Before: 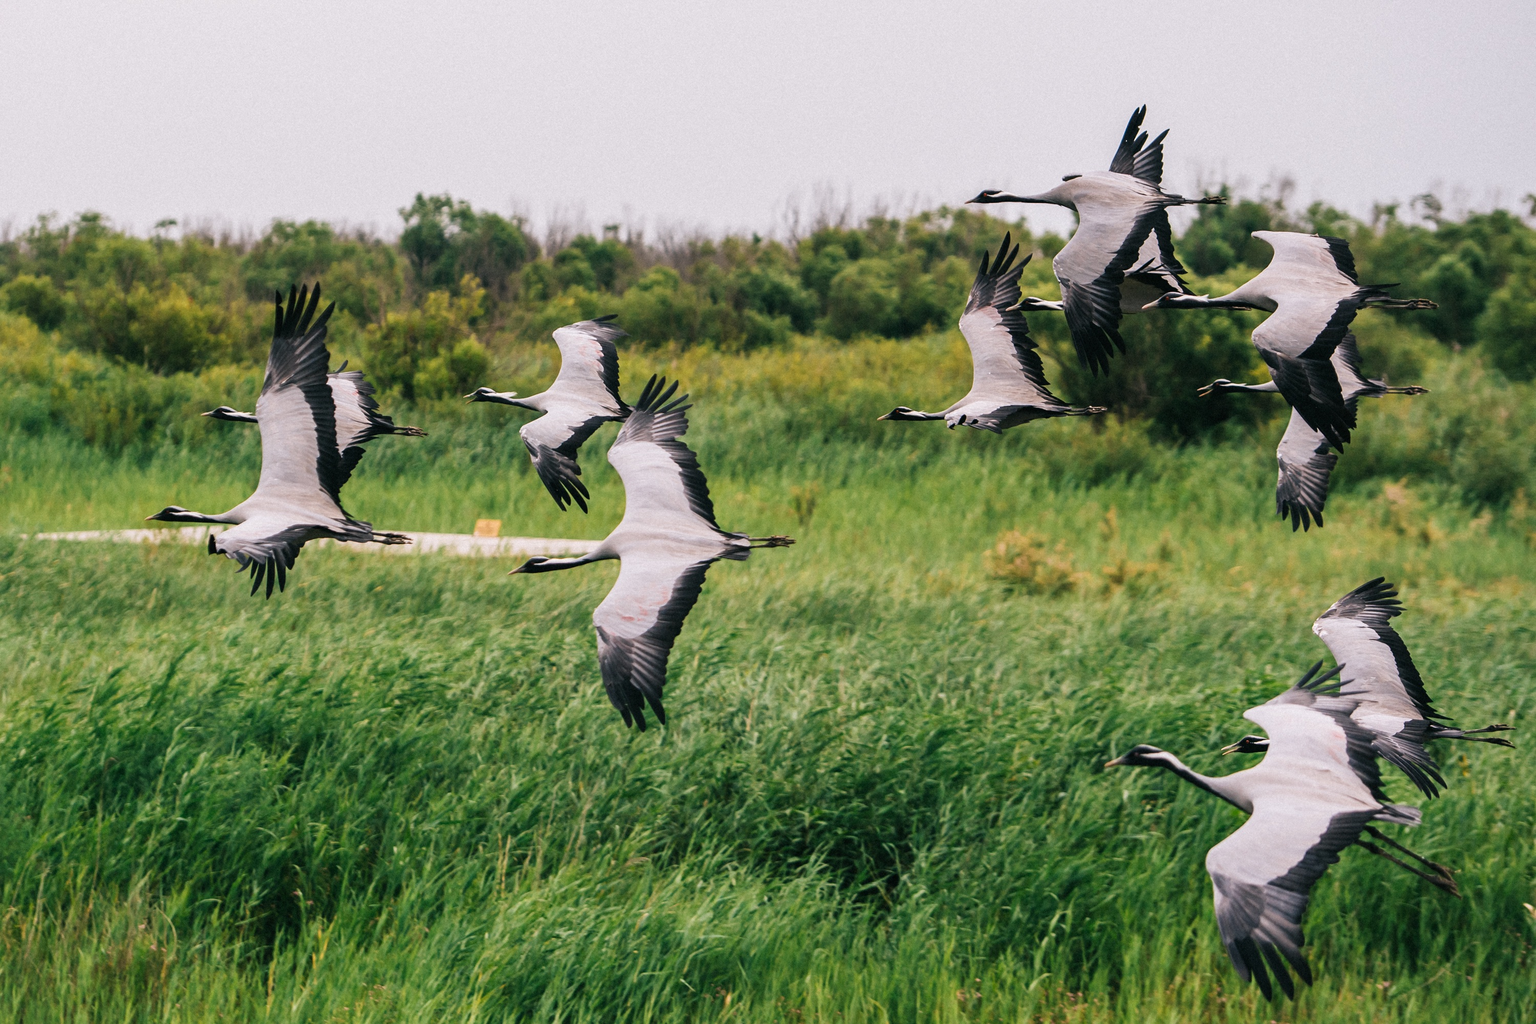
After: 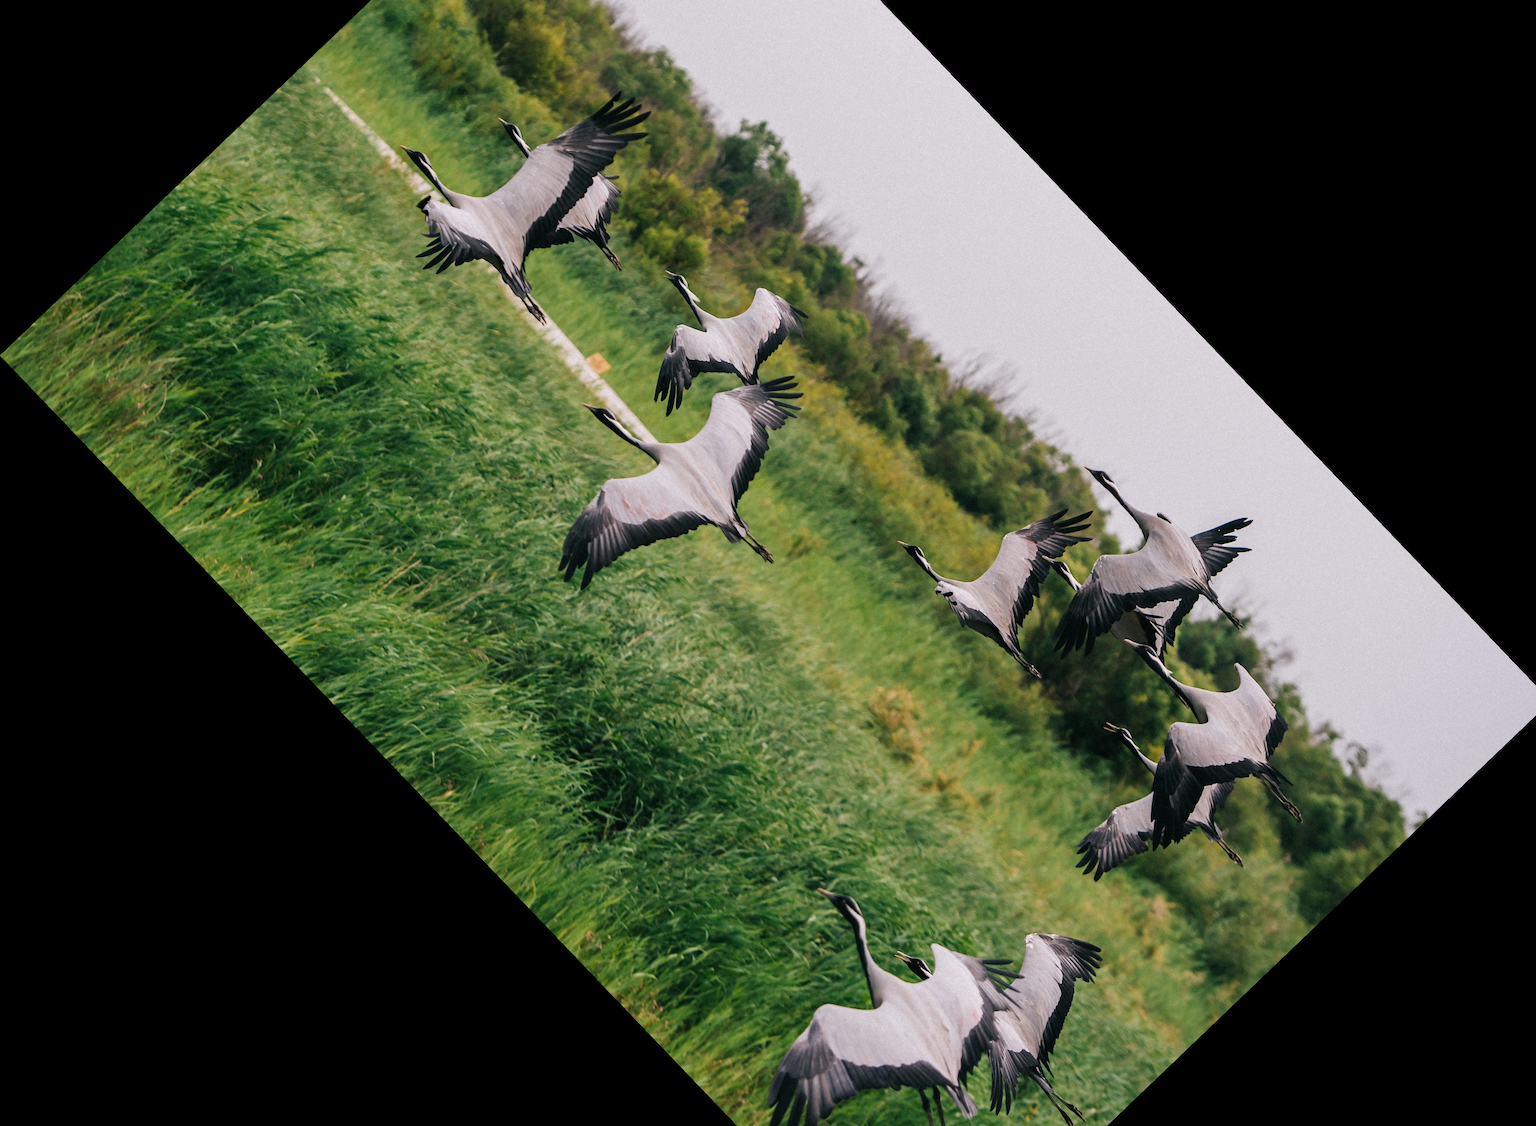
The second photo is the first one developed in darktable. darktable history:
crop and rotate: angle -46.26°, top 16.234%, right 0.912%, bottom 11.704%
base curve: curves: ch0 [(0, 0) (0.74, 0.67) (1, 1)]
